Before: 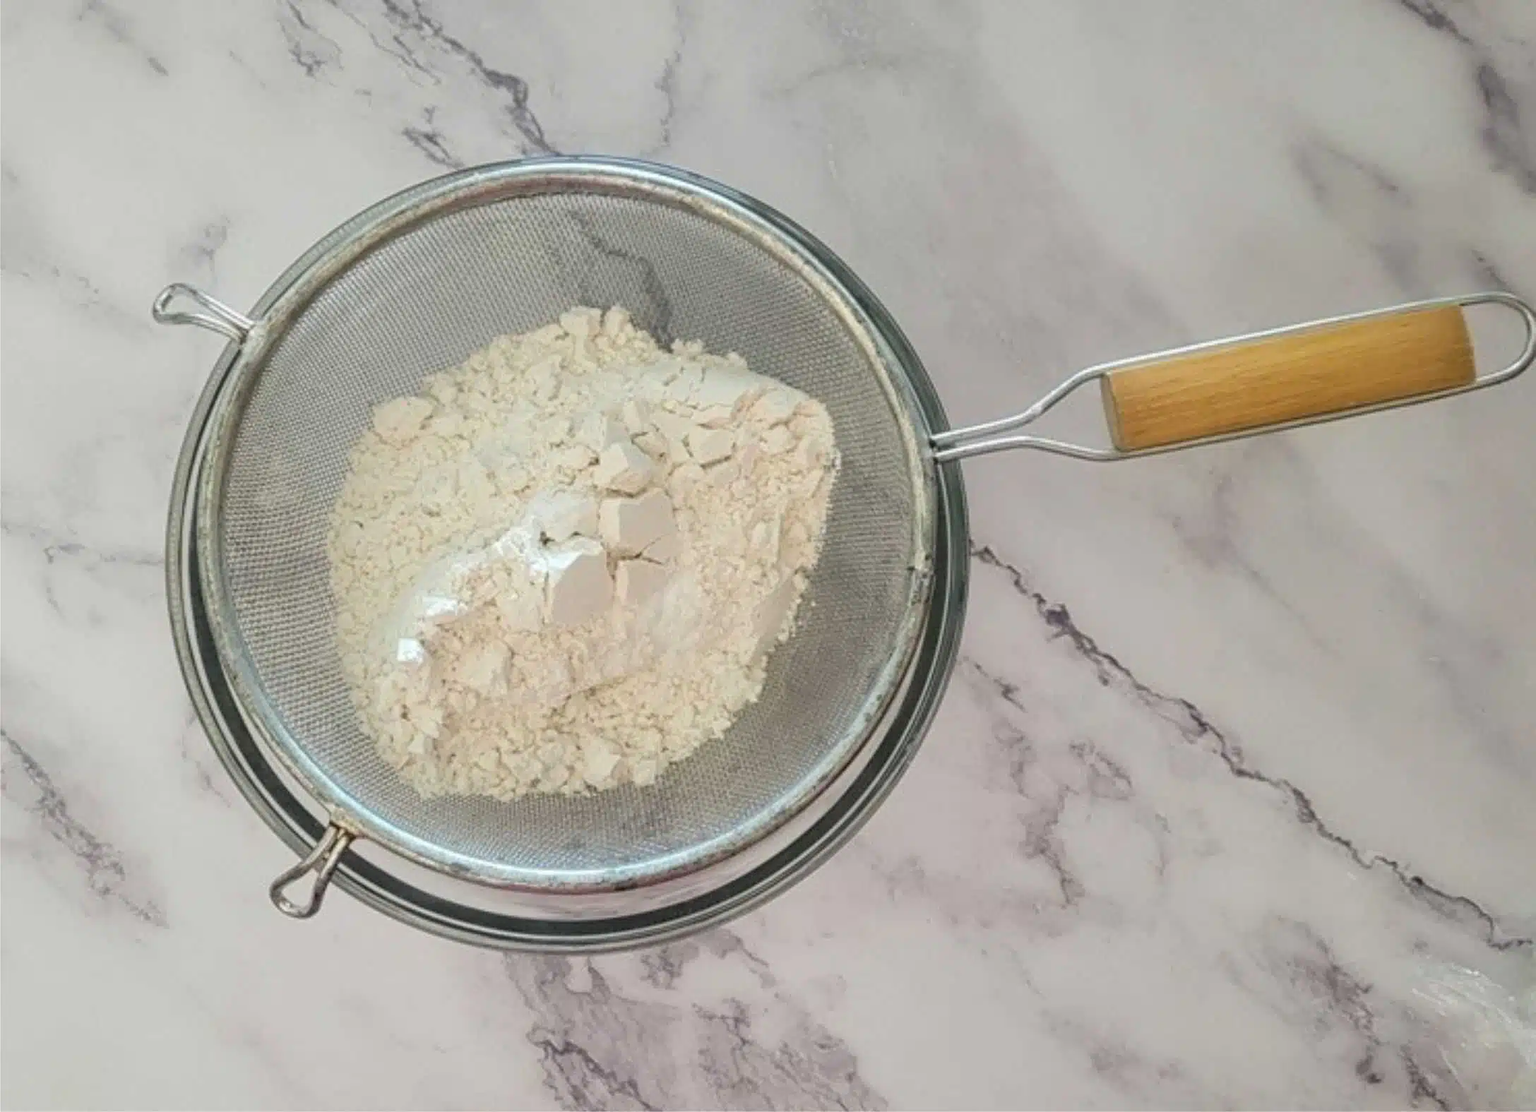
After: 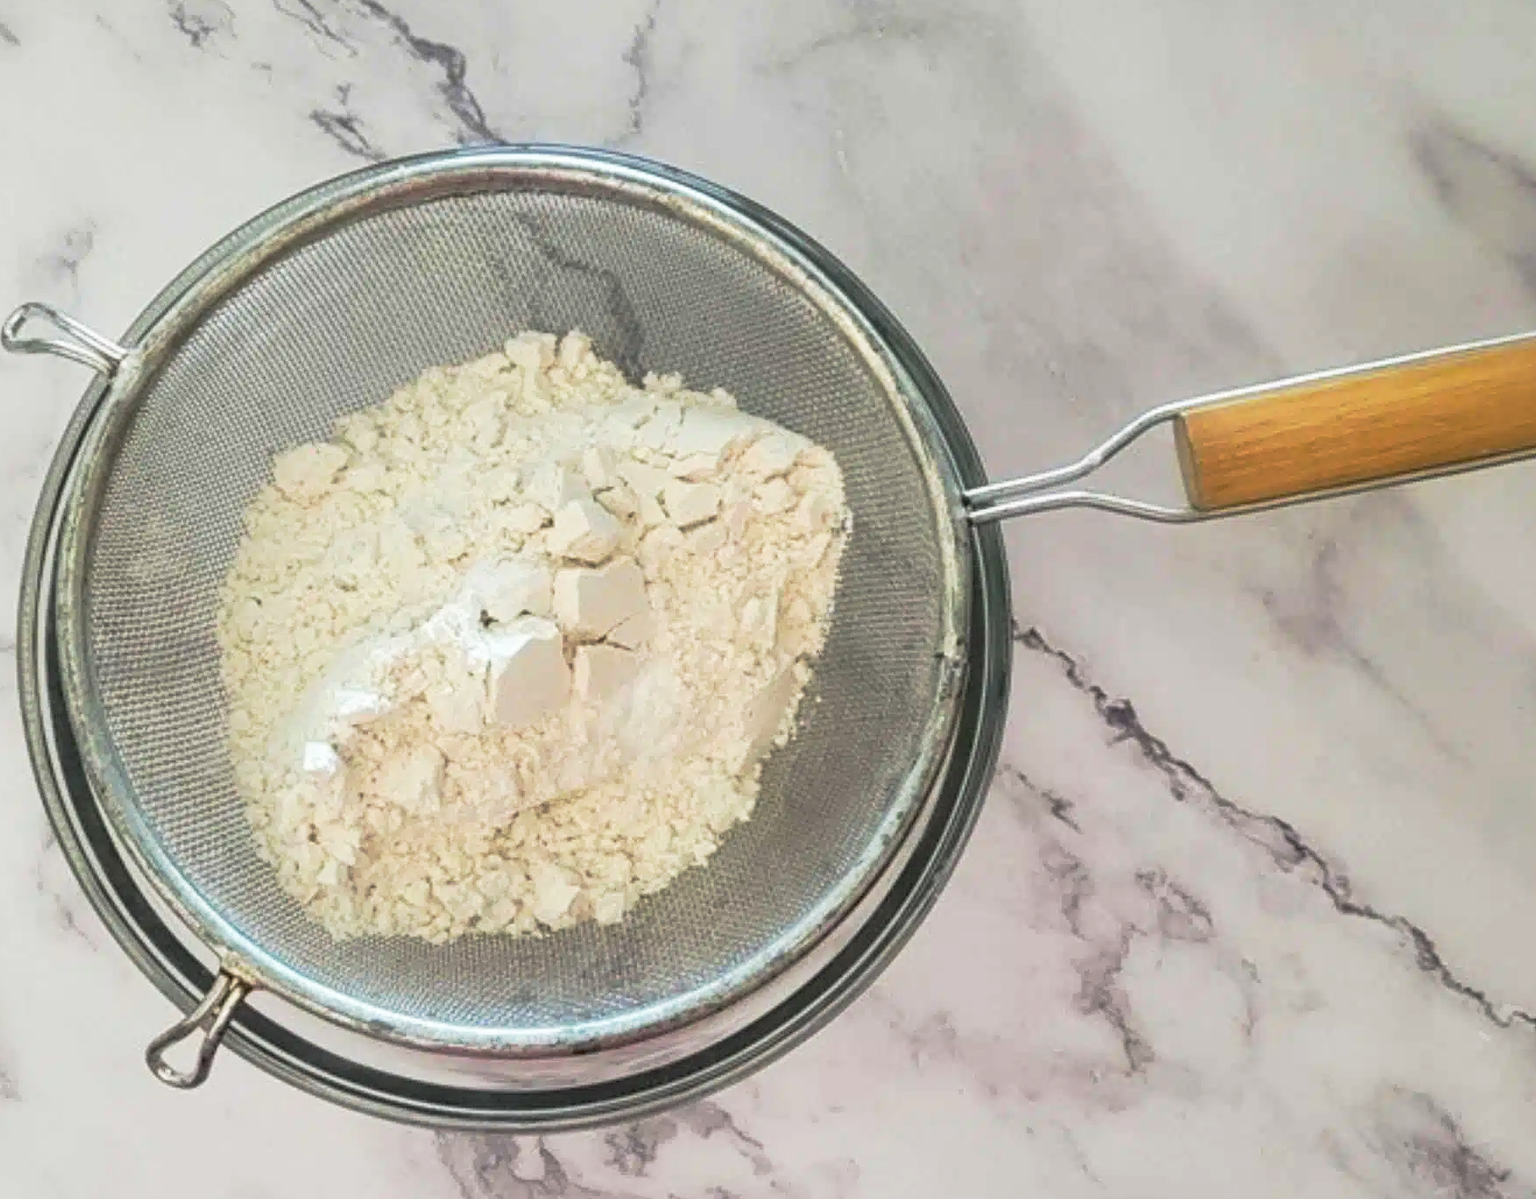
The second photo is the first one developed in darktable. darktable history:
base curve: curves: ch0 [(0, 0) (0.257, 0.25) (0.482, 0.586) (0.757, 0.871) (1, 1)], preserve colors none
crop: left 9.927%, top 3.501%, right 9.242%, bottom 9.318%
